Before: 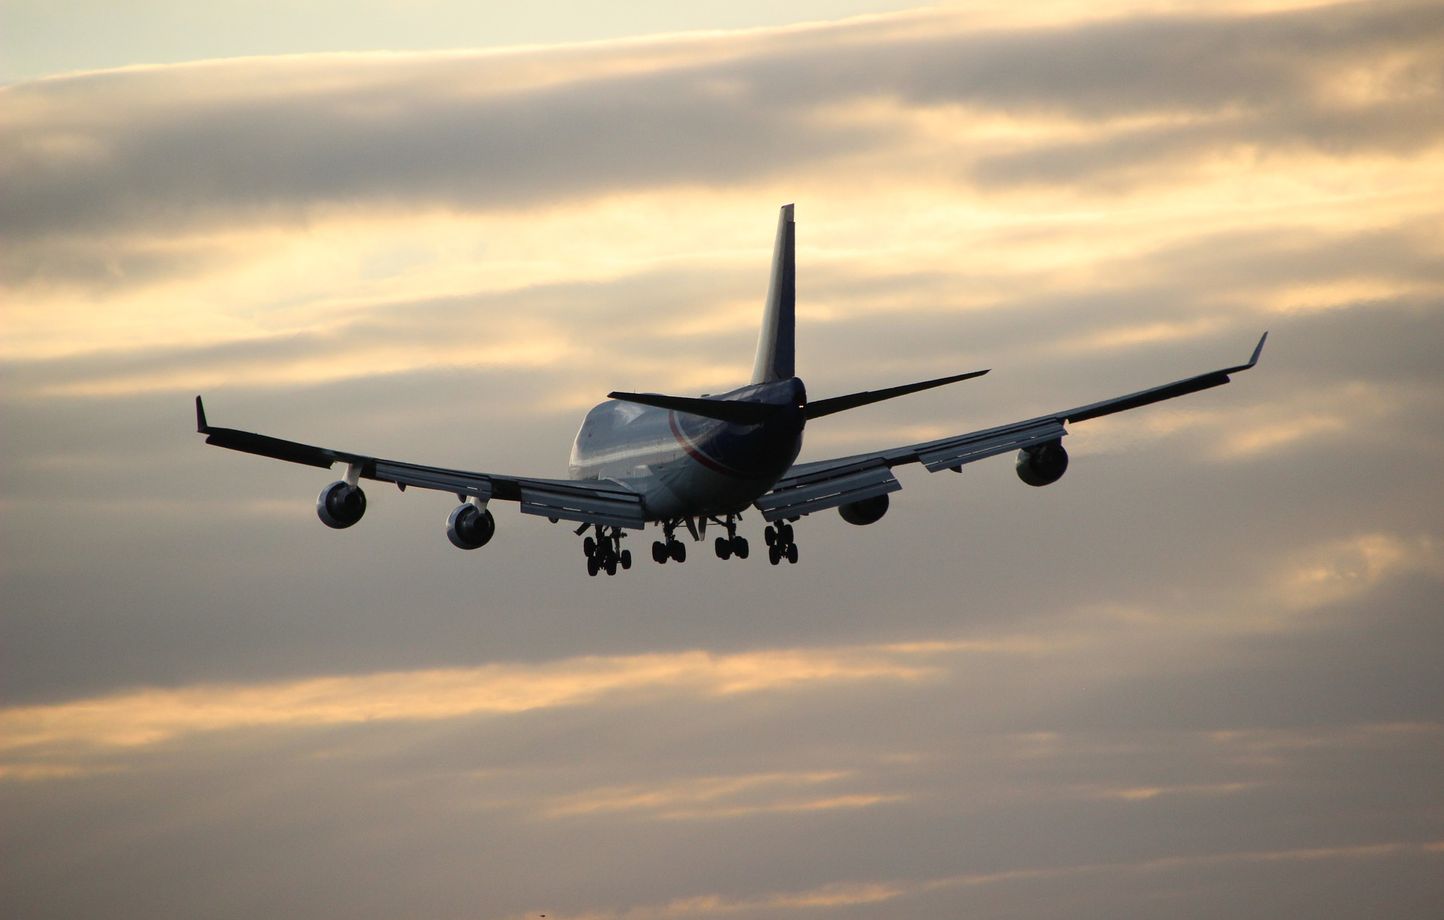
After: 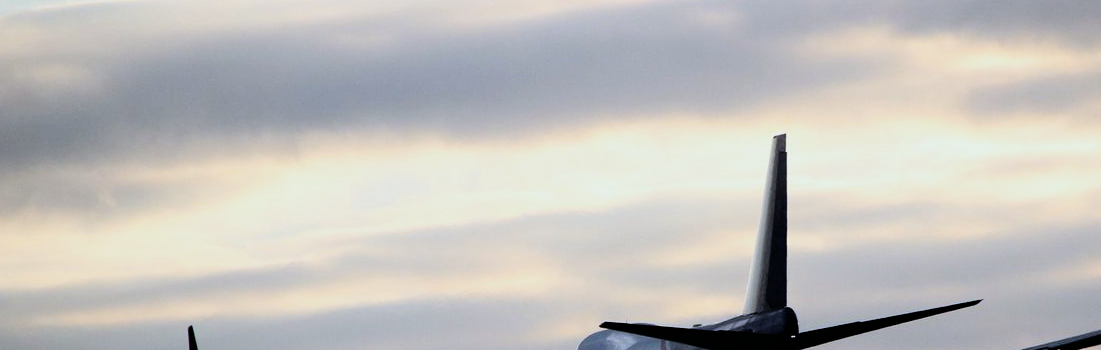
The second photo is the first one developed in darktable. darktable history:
crop: left 0.579%, top 7.627%, right 23.167%, bottom 54.275%
filmic rgb: black relative exposure -16 EV, white relative exposure 6.29 EV, hardness 5.1, contrast 1.35
white balance: red 0.948, green 1.02, blue 1.176
